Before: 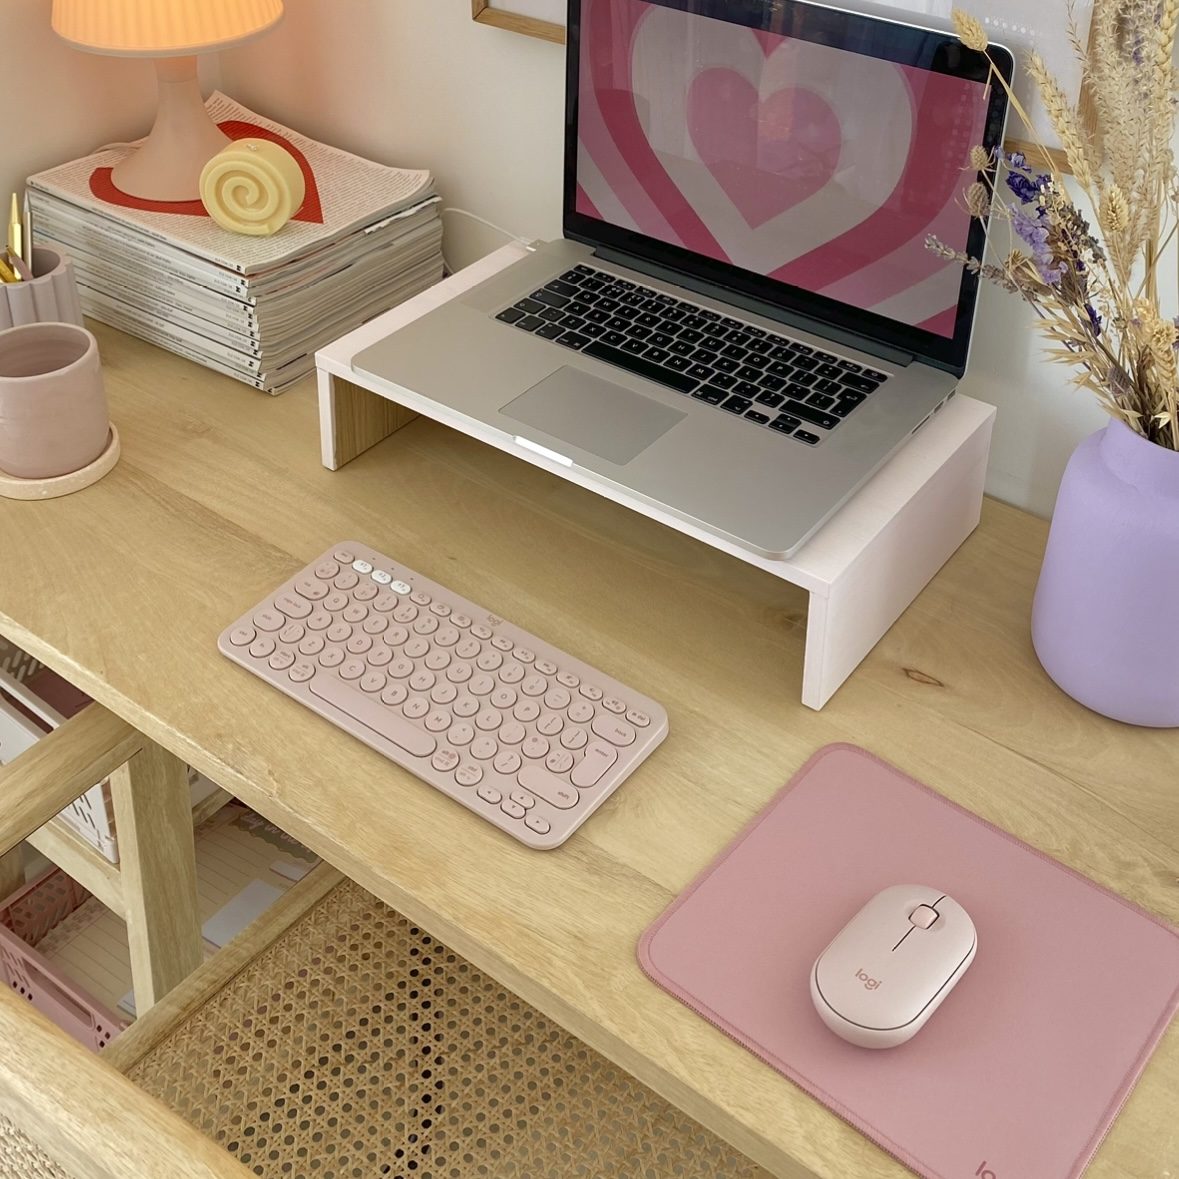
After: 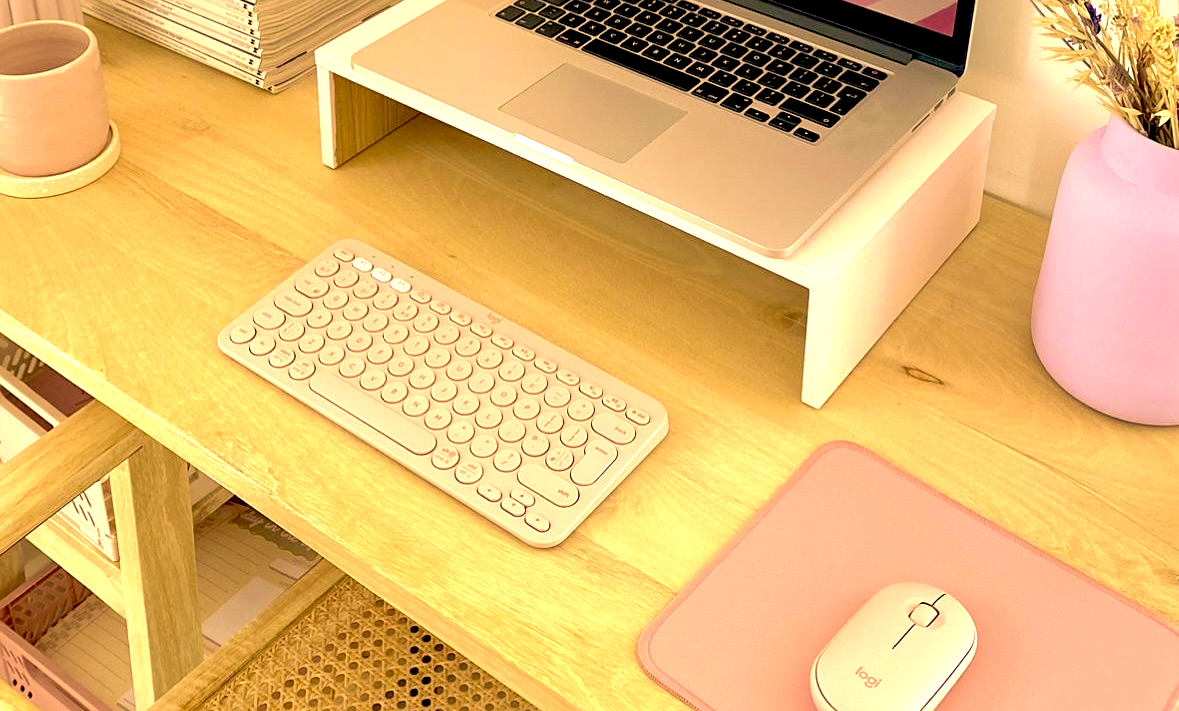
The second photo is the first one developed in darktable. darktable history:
crop and rotate: top 25.615%, bottom 14.057%
sharpen: amount 0.204
color correction: highlights a* 14.99, highlights b* 30.99
tone equalizer: -7 EV 0.173 EV, -6 EV 0.117 EV, -5 EV 0.097 EV, -4 EV 0.044 EV, -2 EV -0.021 EV, -1 EV -0.059 EV, +0 EV -0.049 EV, edges refinement/feathering 500, mask exposure compensation -1.57 EV, preserve details no
velvia: on, module defaults
exposure: black level correction 0.01, exposure 1 EV
